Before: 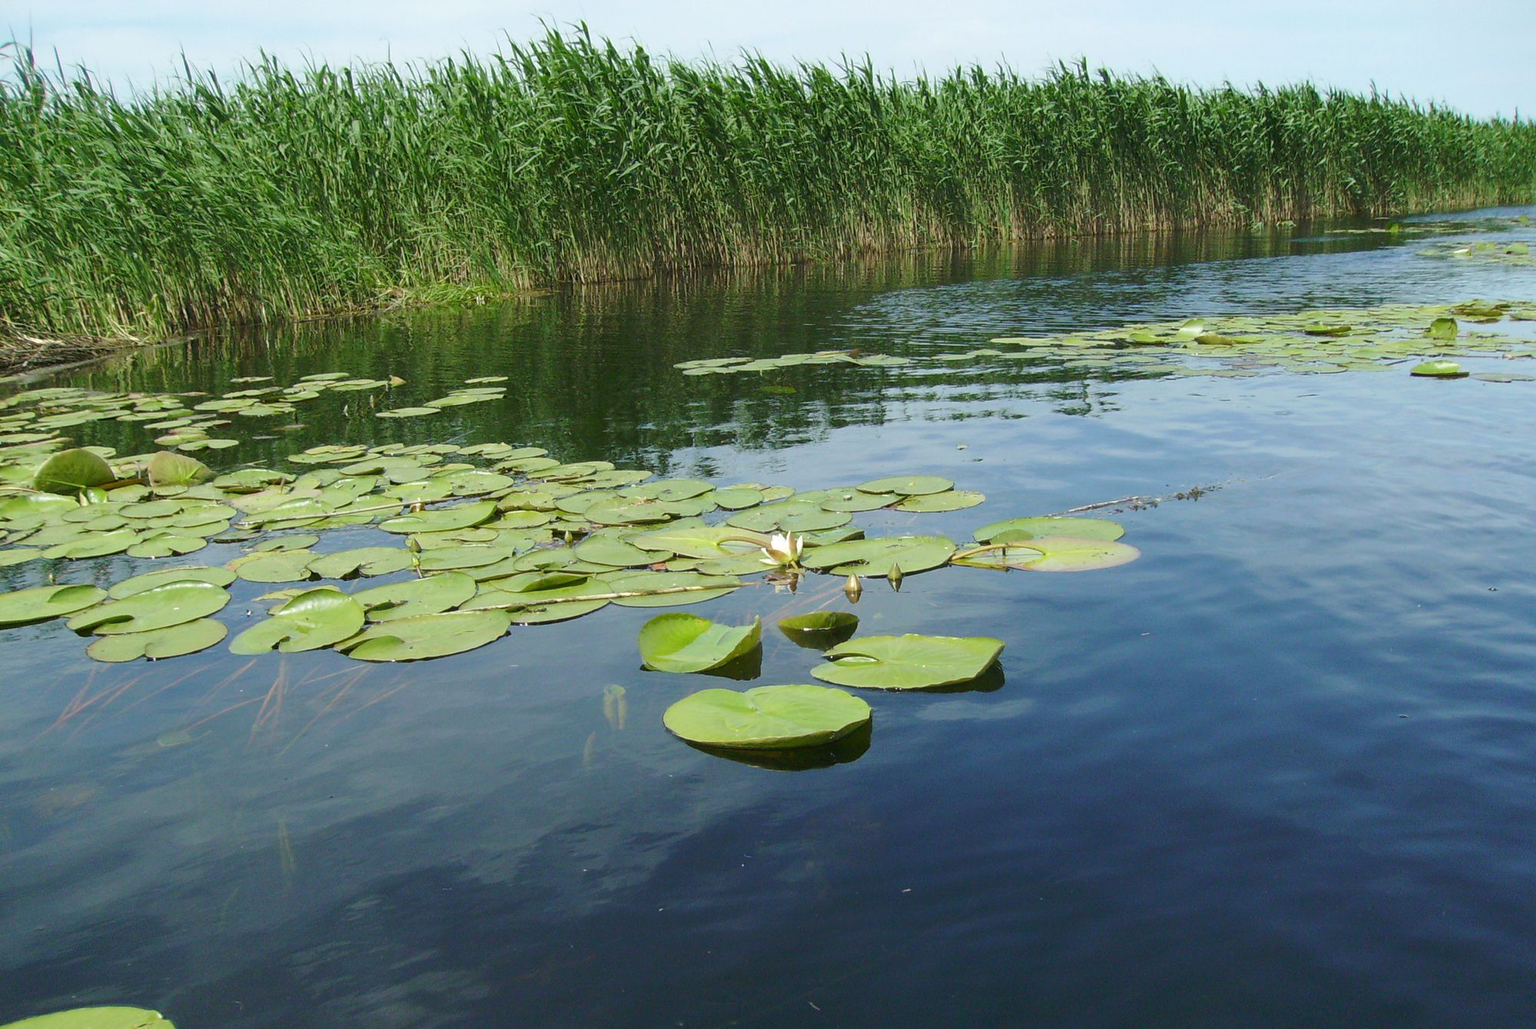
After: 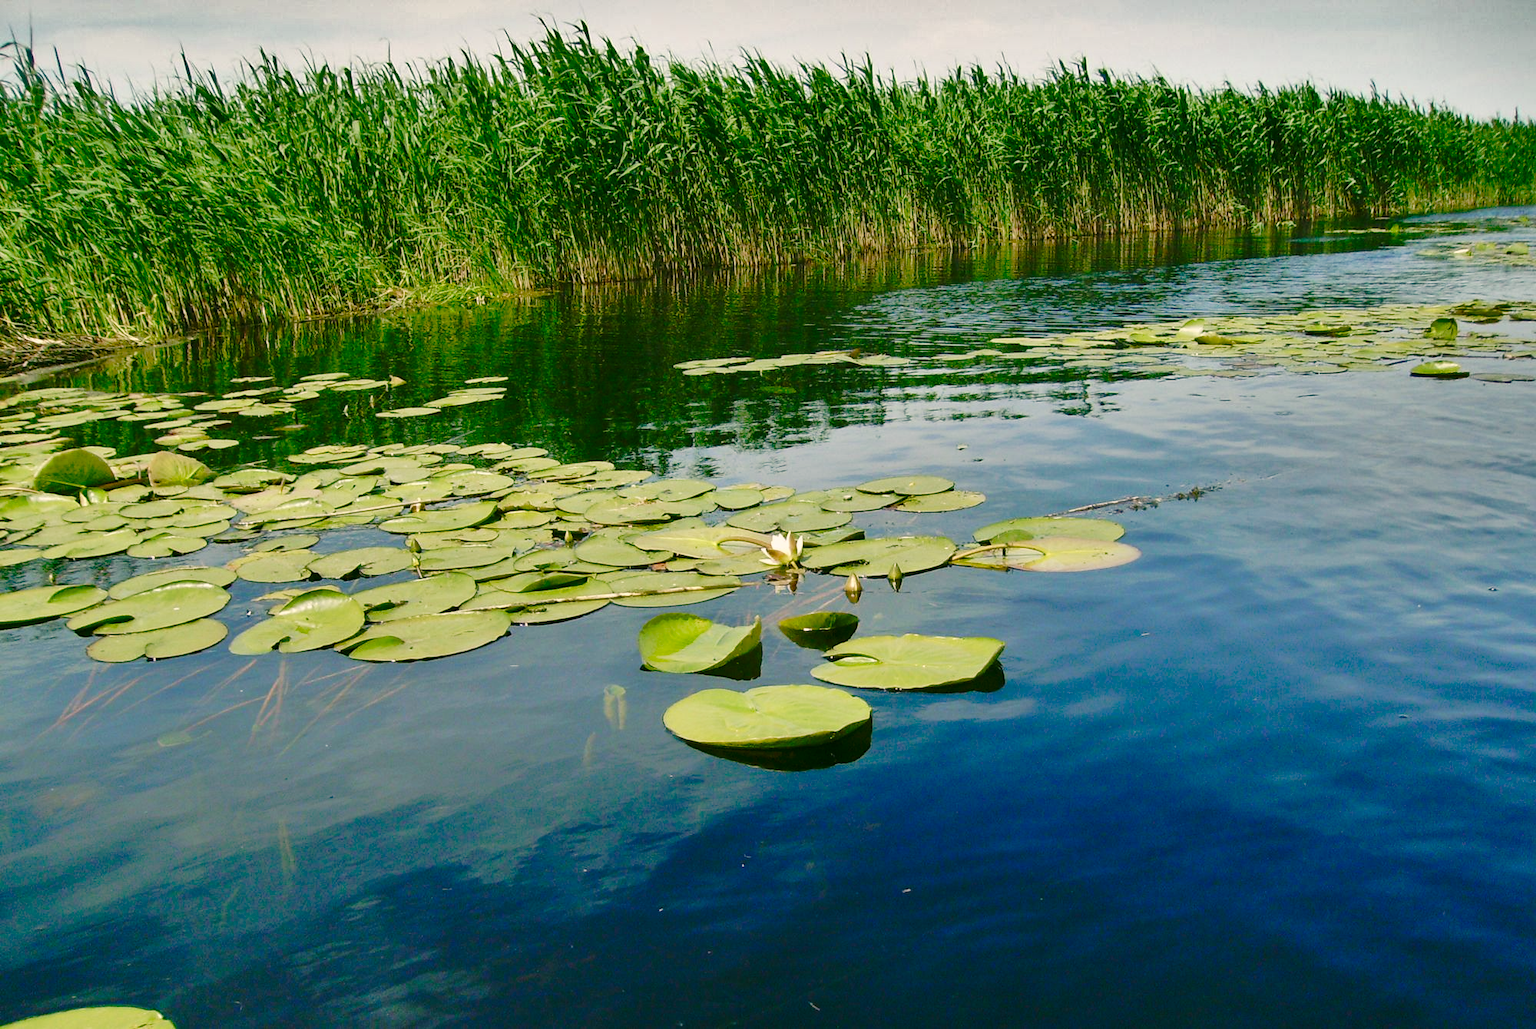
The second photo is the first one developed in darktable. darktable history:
tone curve: curves: ch0 [(0, 0) (0.081, 0.044) (0.192, 0.125) (0.283, 0.238) (0.416, 0.449) (0.495, 0.524) (0.686, 0.743) (0.826, 0.865) (0.978, 0.988)]; ch1 [(0, 0) (0.161, 0.092) (0.35, 0.33) (0.392, 0.392) (0.427, 0.426) (0.479, 0.472) (0.505, 0.497) (0.521, 0.514) (0.547, 0.568) (0.579, 0.597) (0.625, 0.627) (0.678, 0.733) (1, 1)]; ch2 [(0, 0) (0.346, 0.362) (0.404, 0.427) (0.502, 0.495) (0.531, 0.523) (0.549, 0.554) (0.582, 0.596) (0.629, 0.642) (0.717, 0.678) (1, 1)], preserve colors none
shadows and highlights: shadows 21.01, highlights -82.91, soften with gaussian
color balance rgb: highlights gain › chroma 2.849%, highlights gain › hue 62.28°, linear chroma grading › global chroma 19.788%, perceptual saturation grading › global saturation 0.861%, perceptual saturation grading › highlights -31.656%, perceptual saturation grading › mid-tones 5.121%, perceptual saturation grading › shadows 18.265%, global vibrance 14.705%
color correction: highlights a* 4.21, highlights b* 4.93, shadows a* -7.2, shadows b* 4.91
